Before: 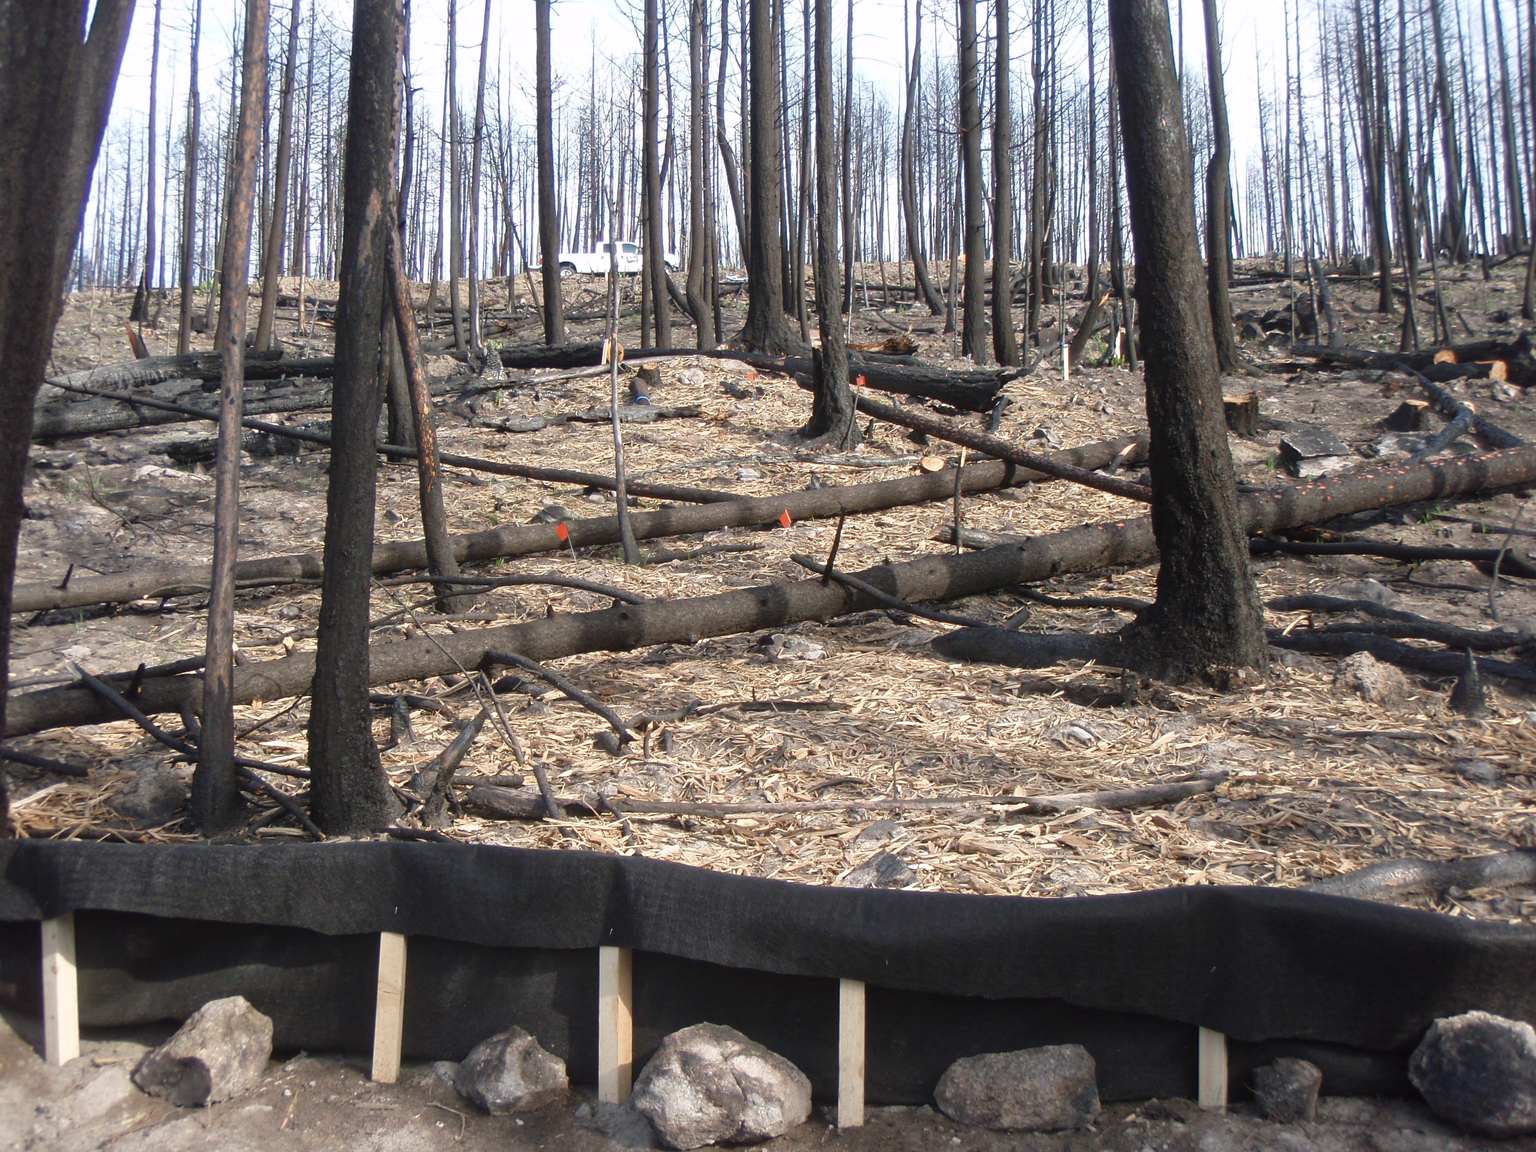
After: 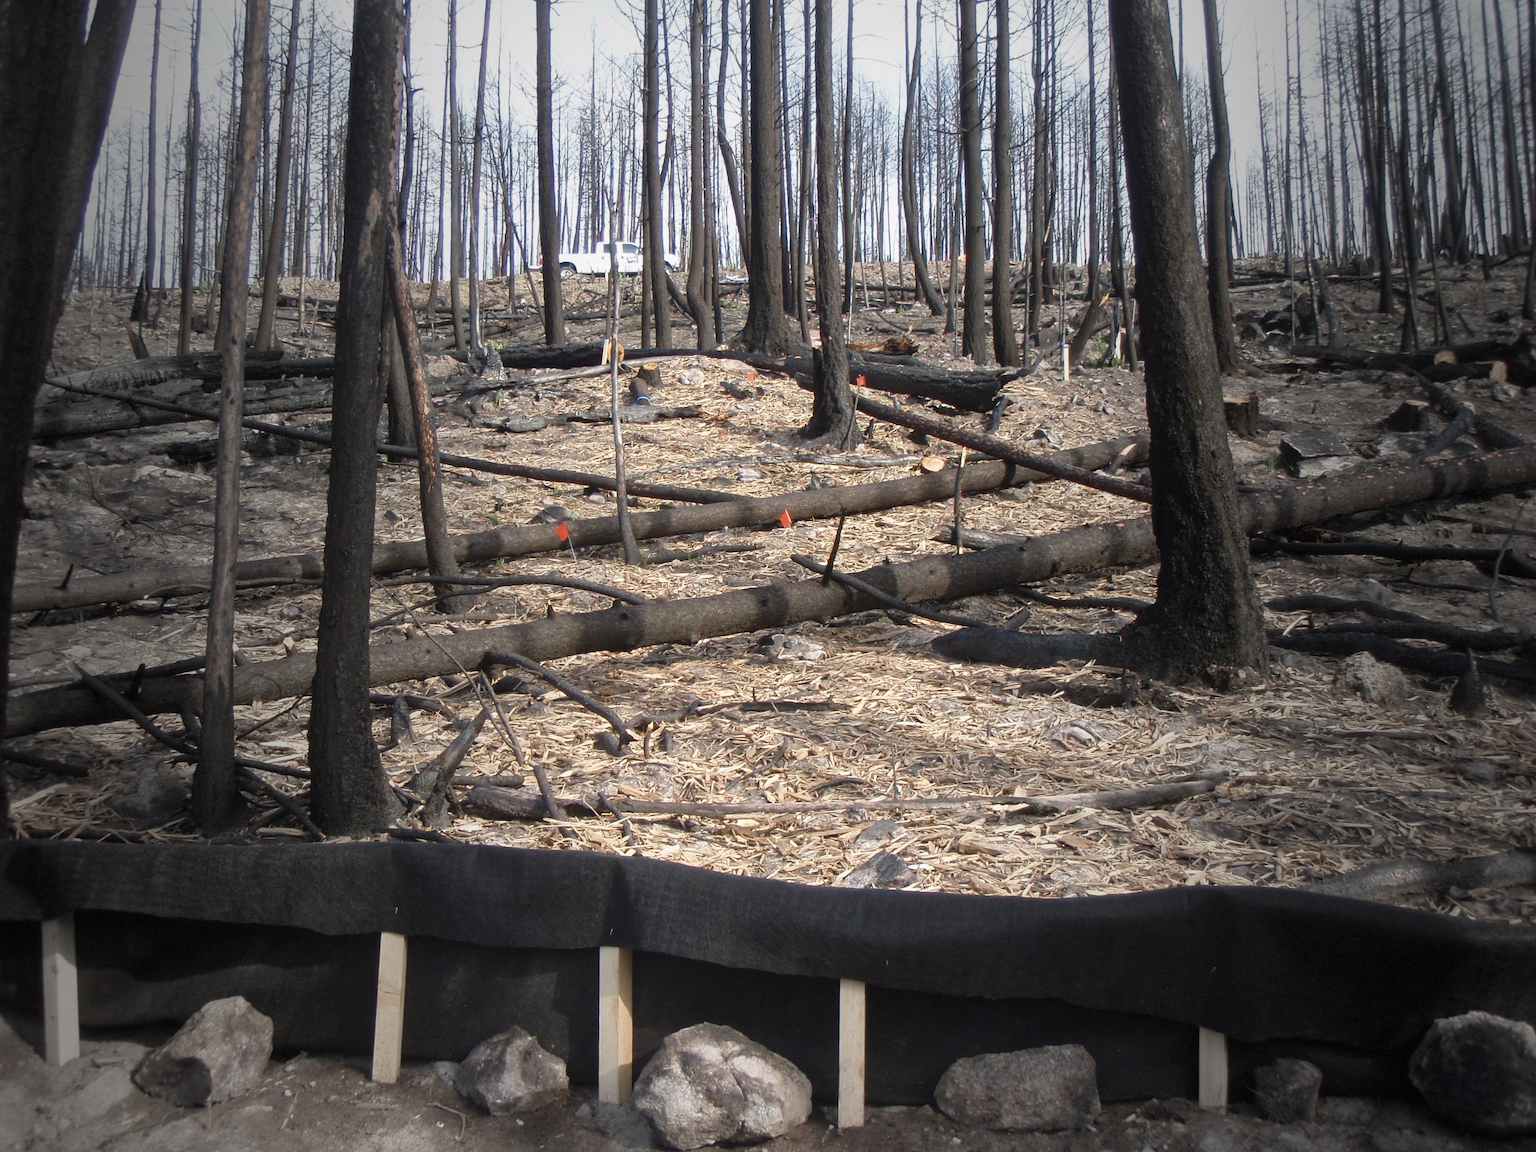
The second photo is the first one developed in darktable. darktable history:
vignetting: fall-off start 19.06%, fall-off radius 137.3%, brightness -0.713, saturation -0.486, width/height ratio 0.624, shape 0.588, dithering 8-bit output, unbound false
